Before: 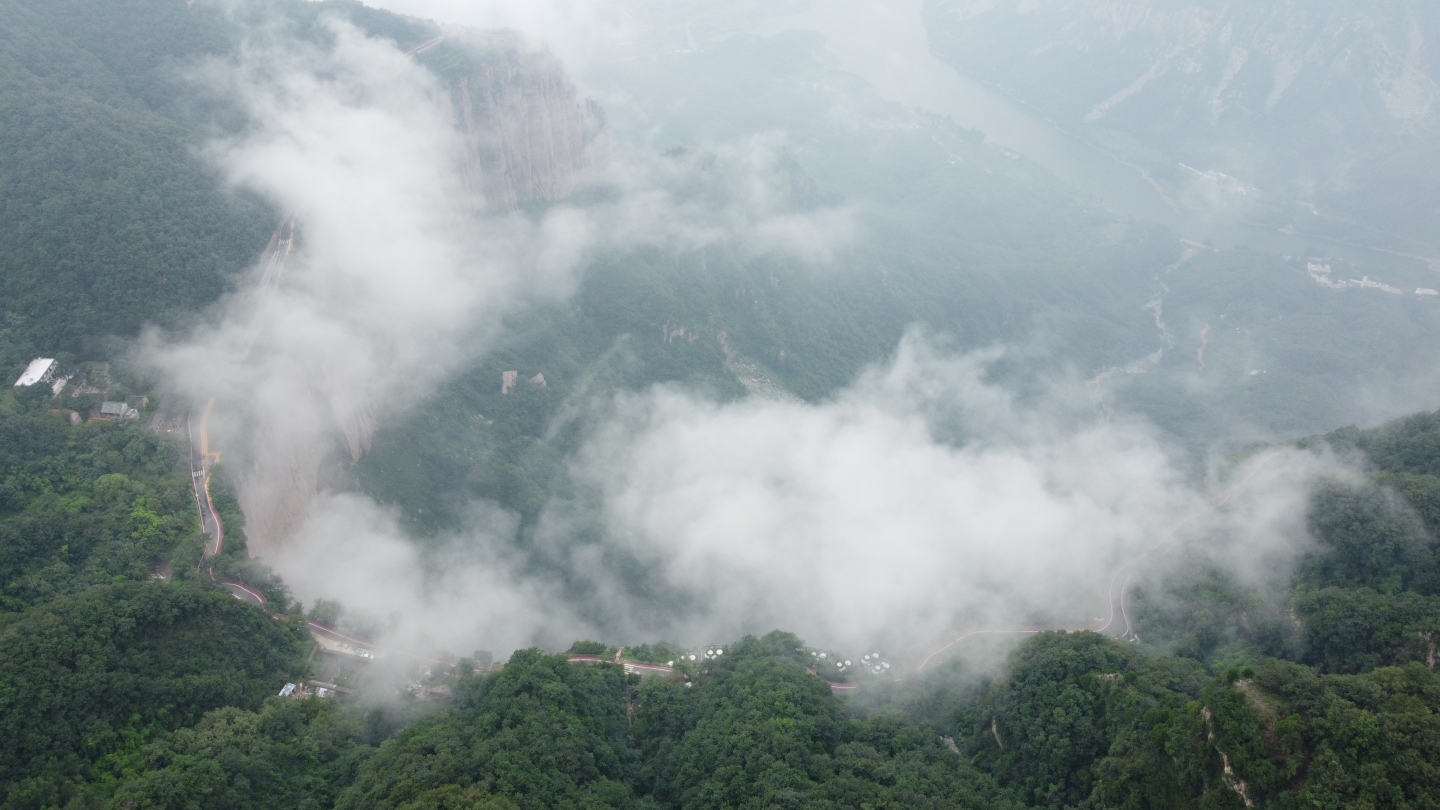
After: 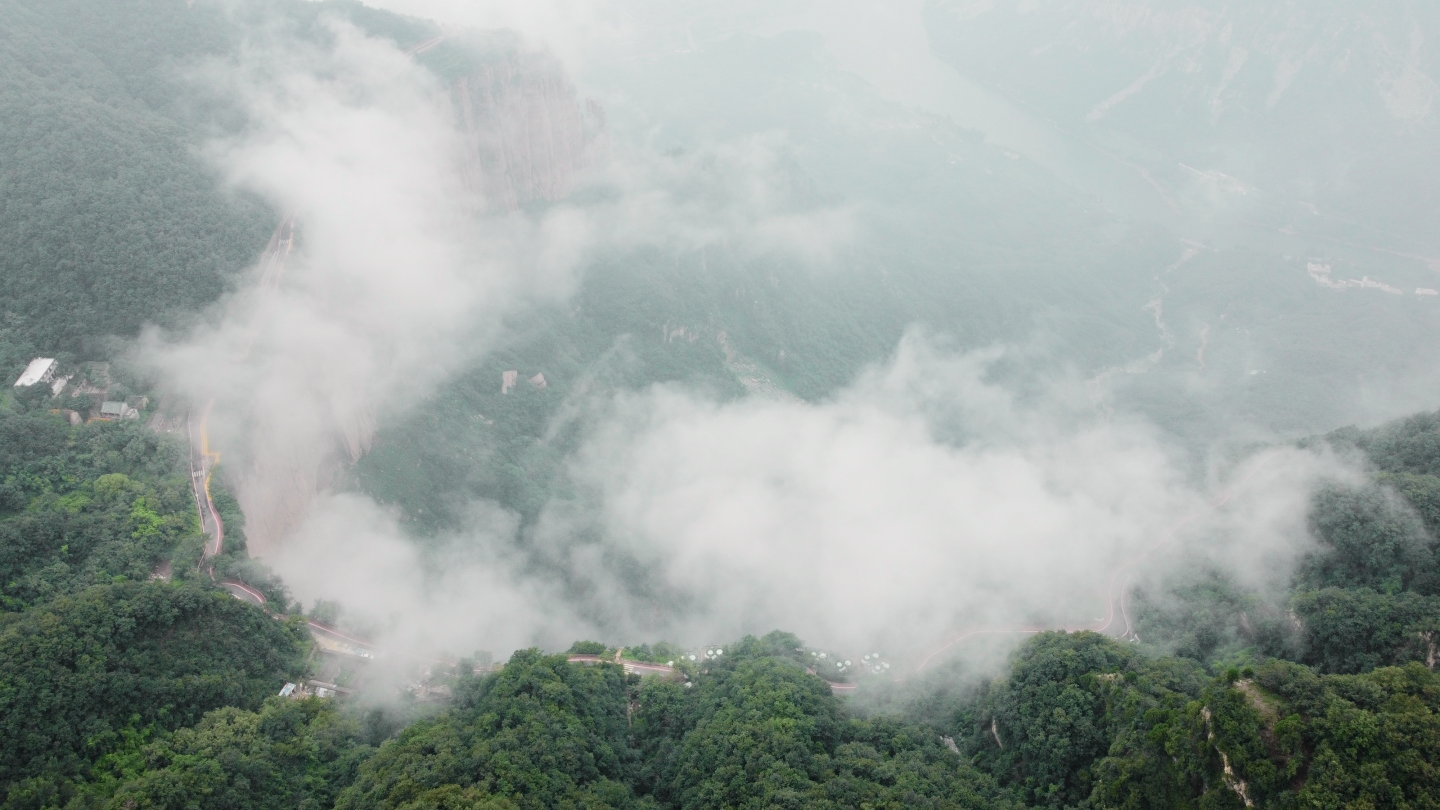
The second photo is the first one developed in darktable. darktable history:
tone curve: curves: ch0 [(0, 0.019) (0.066, 0.043) (0.189, 0.182) (0.359, 0.417) (0.485, 0.576) (0.656, 0.734) (0.851, 0.861) (0.997, 0.959)]; ch1 [(0, 0) (0.179, 0.123) (0.381, 0.36) (0.425, 0.41) (0.474, 0.472) (0.499, 0.501) (0.514, 0.517) (0.571, 0.584) (0.649, 0.677) (0.812, 0.856) (1, 1)]; ch2 [(0, 0) (0.246, 0.214) (0.421, 0.427) (0.459, 0.484) (0.5, 0.504) (0.518, 0.523) (0.529, 0.544) (0.56, 0.581) (0.617, 0.631) (0.744, 0.734) (0.867, 0.821) (0.993, 0.889)], color space Lab, independent channels, preserve colors none
